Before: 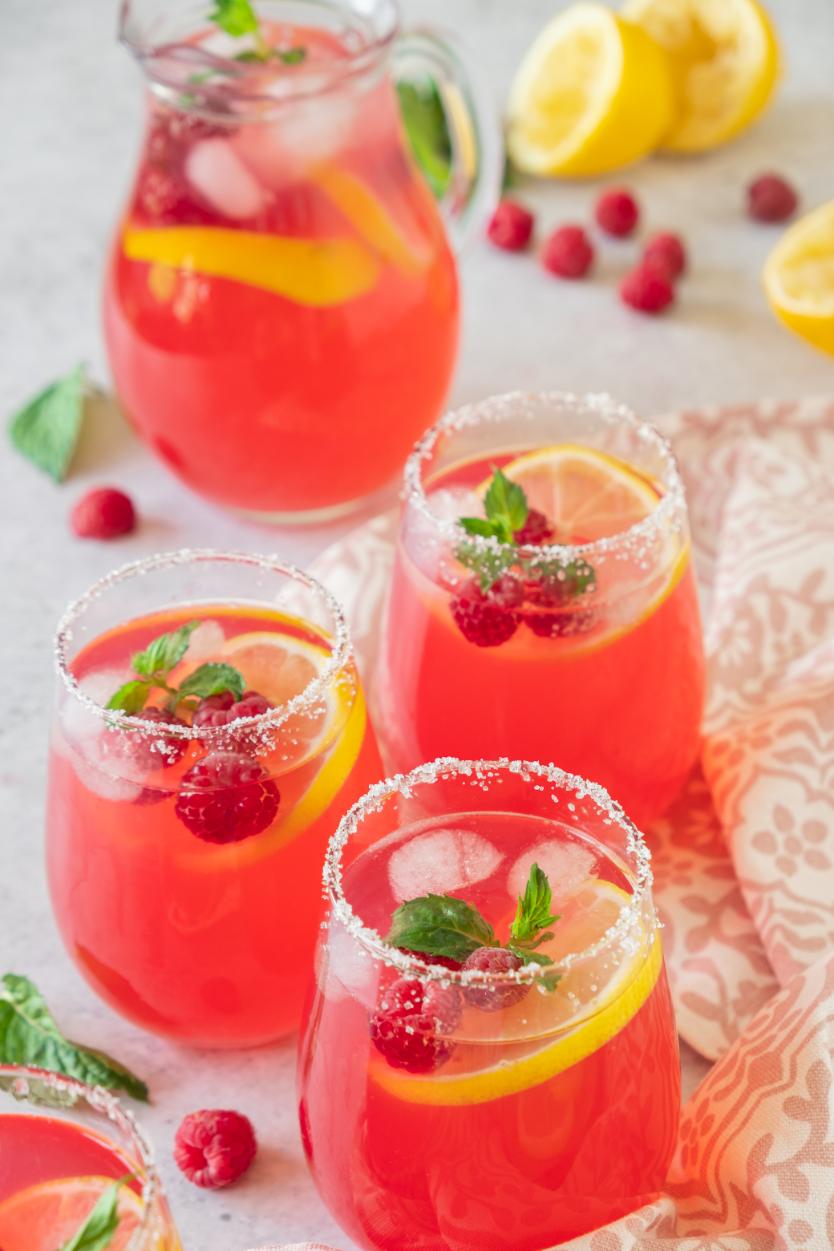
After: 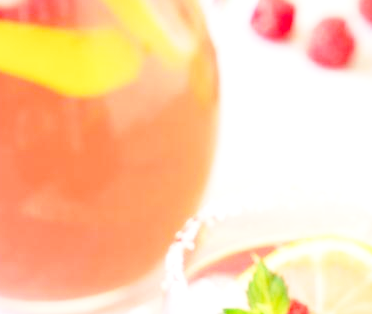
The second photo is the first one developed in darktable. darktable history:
base curve: curves: ch0 [(0, 0) (0.028, 0.03) (0.121, 0.232) (0.46, 0.748) (0.859, 0.968) (1, 1)], preserve colors none
crop: left 28.64%, top 16.832%, right 26.637%, bottom 58.055%
exposure: black level correction 0, exposure 0.9 EV, compensate highlight preservation false
